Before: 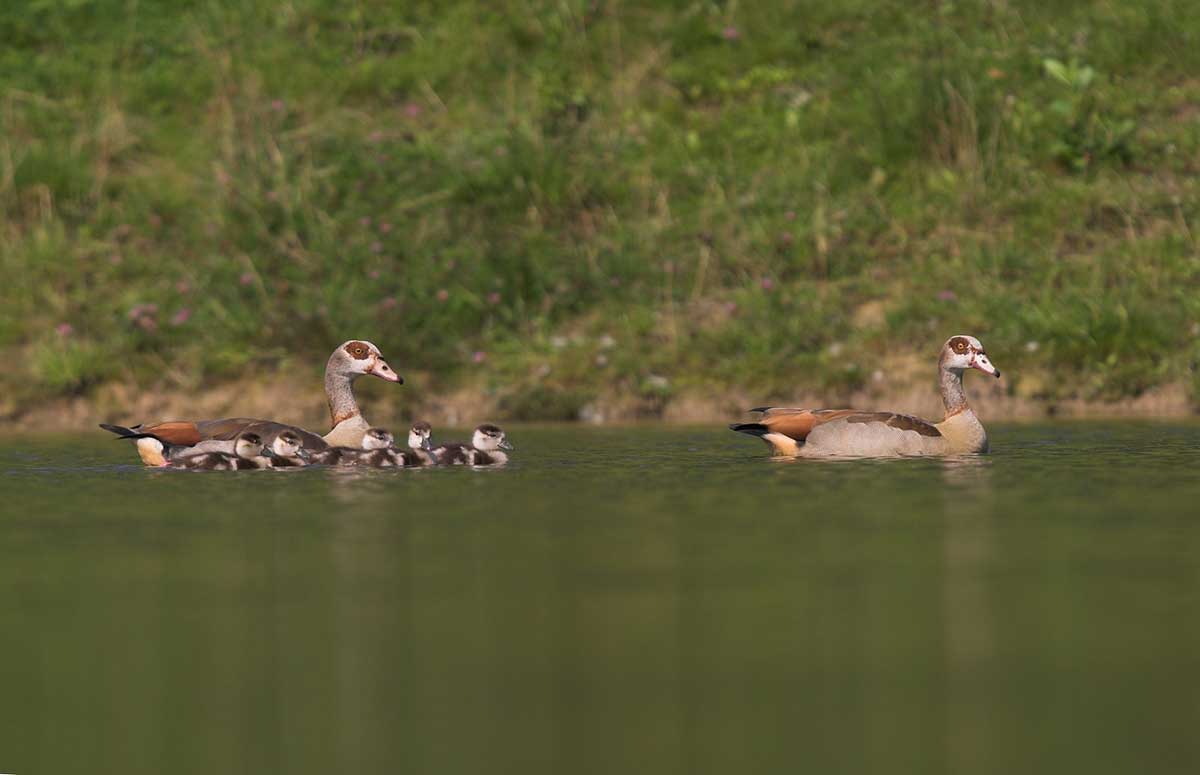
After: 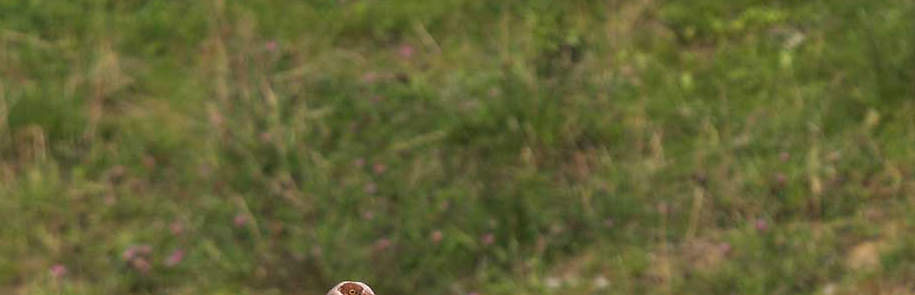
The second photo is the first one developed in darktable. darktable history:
exposure: exposure 0.2 EV, compensate highlight preservation false
crop: left 0.579%, top 7.627%, right 23.167%, bottom 54.275%
